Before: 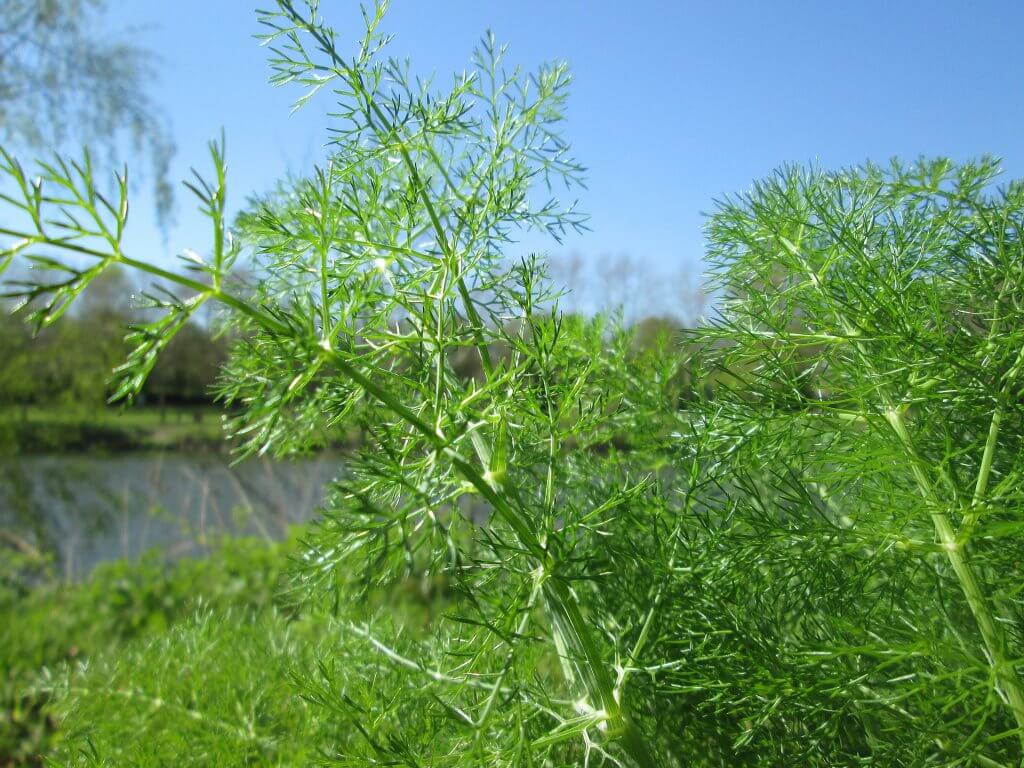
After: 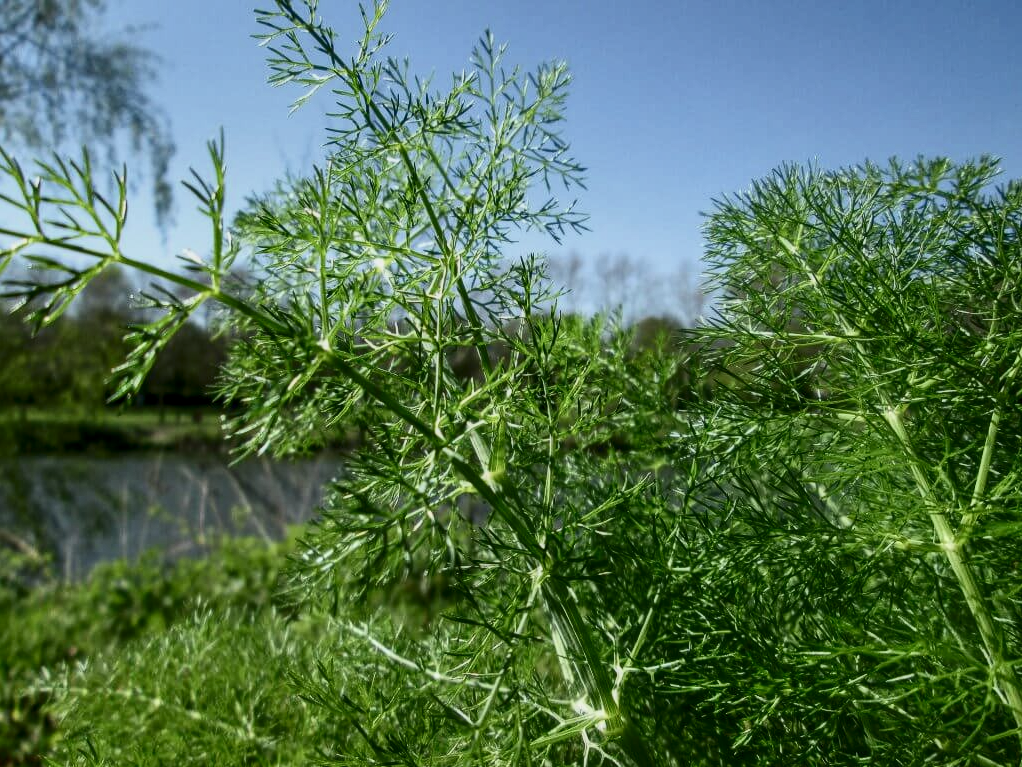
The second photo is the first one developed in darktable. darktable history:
contrast brightness saturation: contrast 0.39, brightness 0.1
exposure: exposure -1 EV, compensate highlight preservation false
local contrast: on, module defaults
crop and rotate: left 0.126%
rotate and perspective: automatic cropping original format, crop left 0, crop top 0
shadows and highlights: low approximation 0.01, soften with gaussian
